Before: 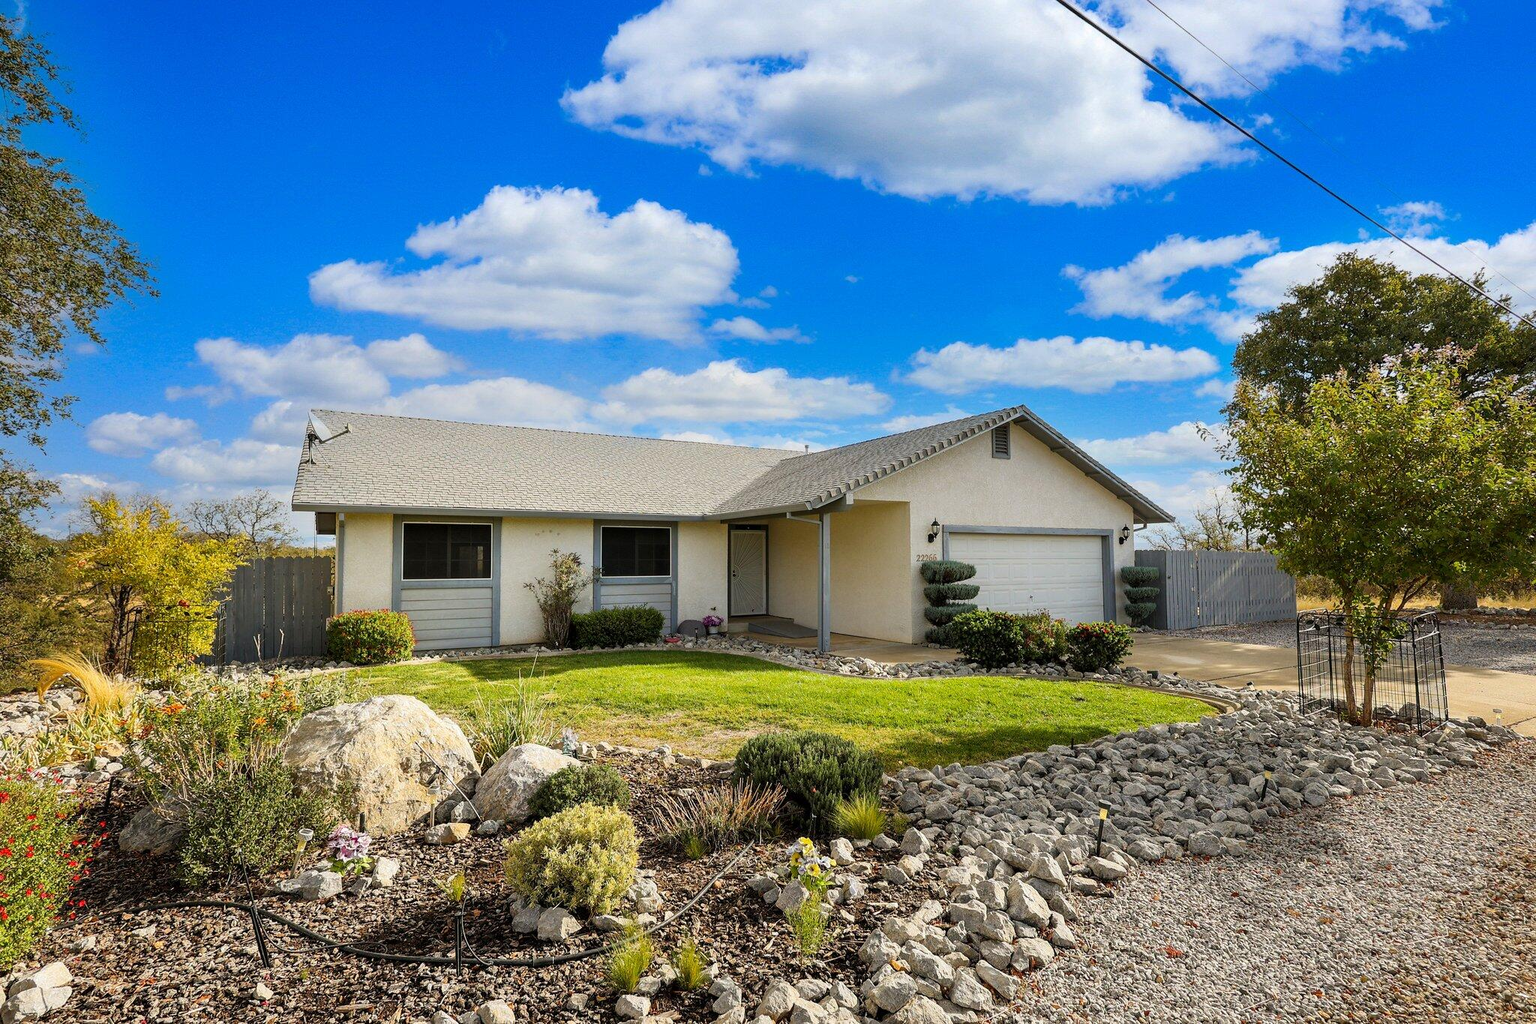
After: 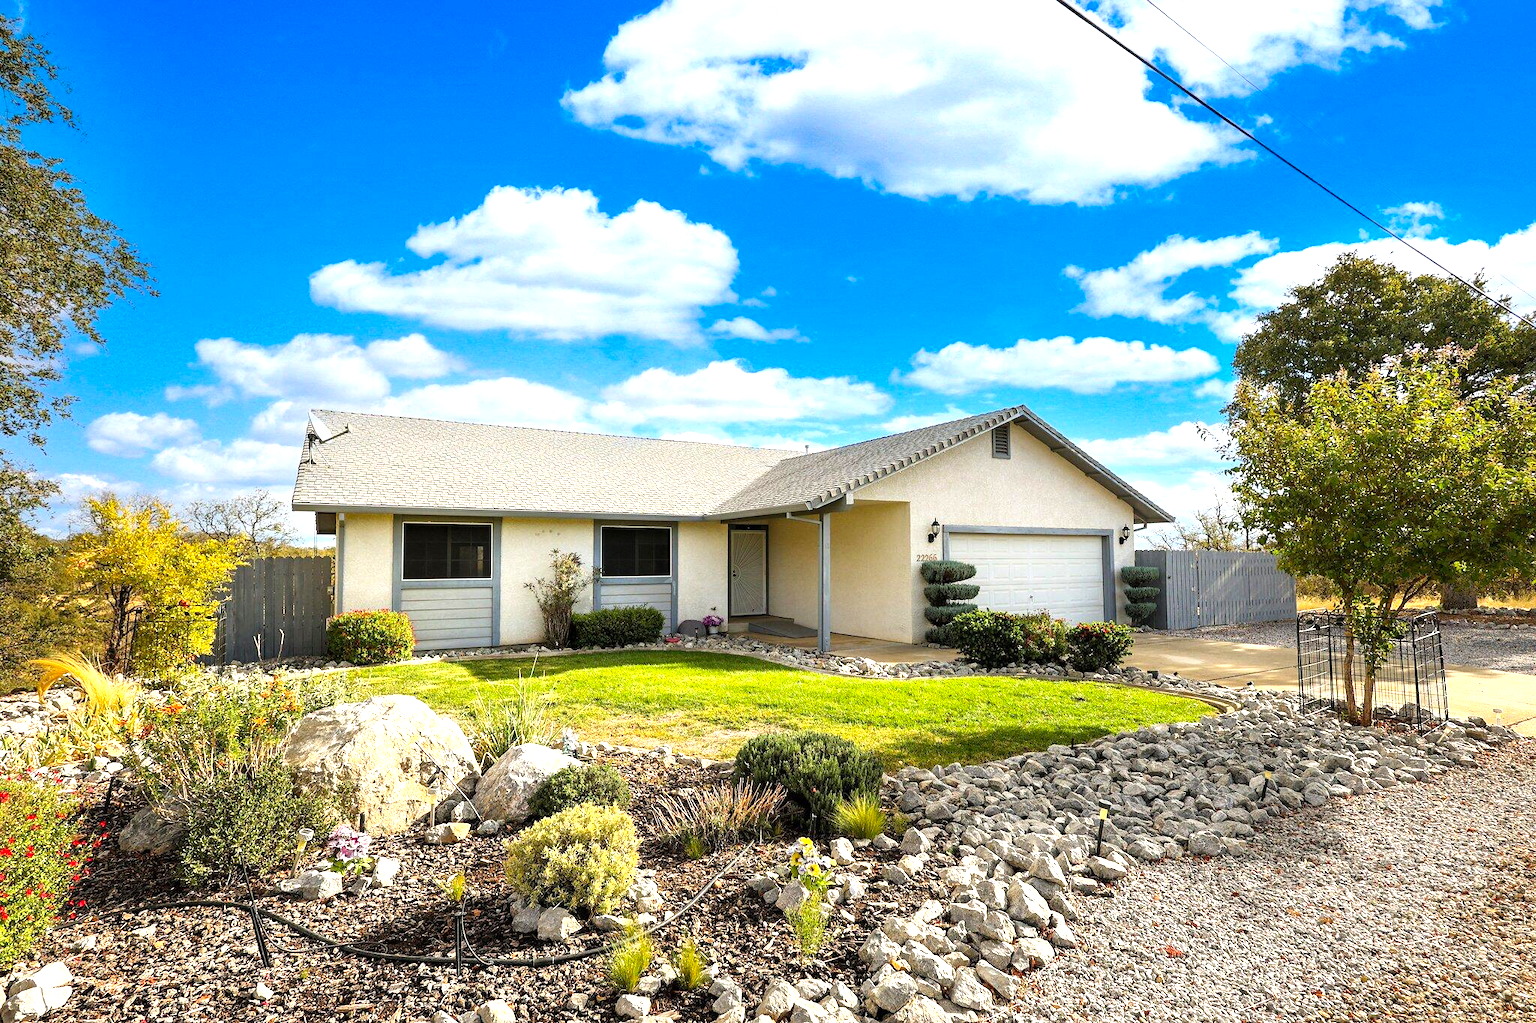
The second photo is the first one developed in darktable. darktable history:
vibrance: vibrance 15%
levels: levels [0, 0.394, 0.787]
